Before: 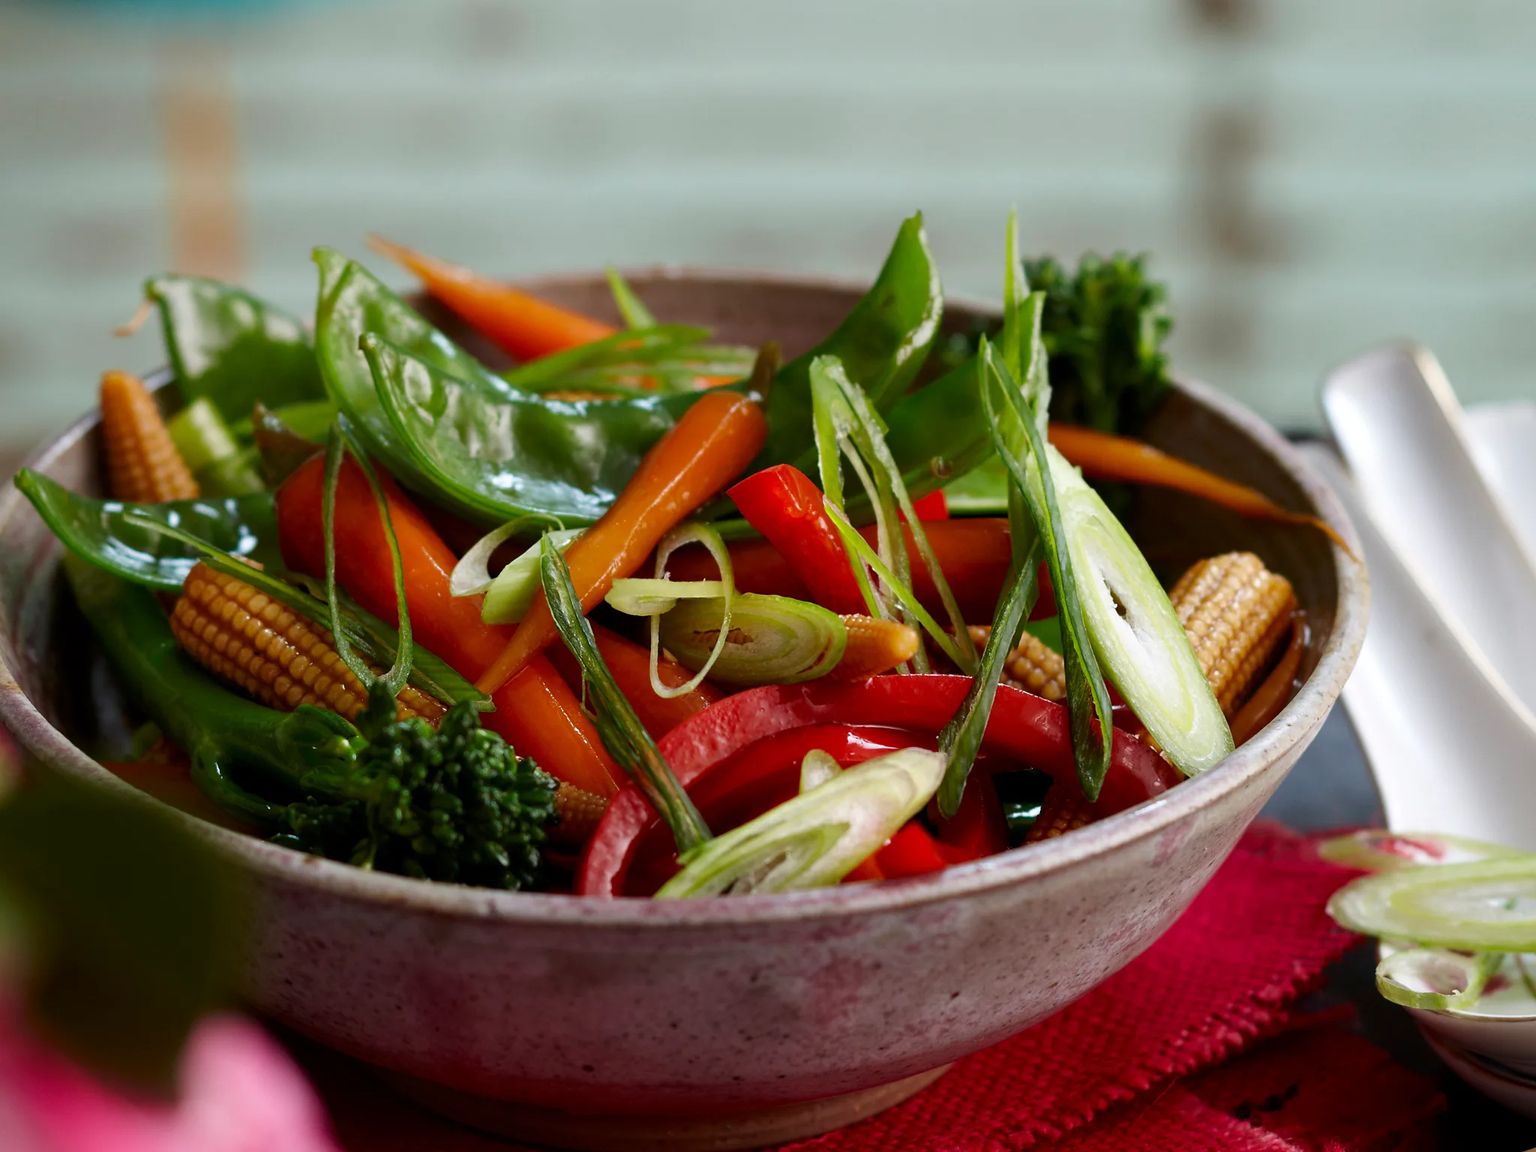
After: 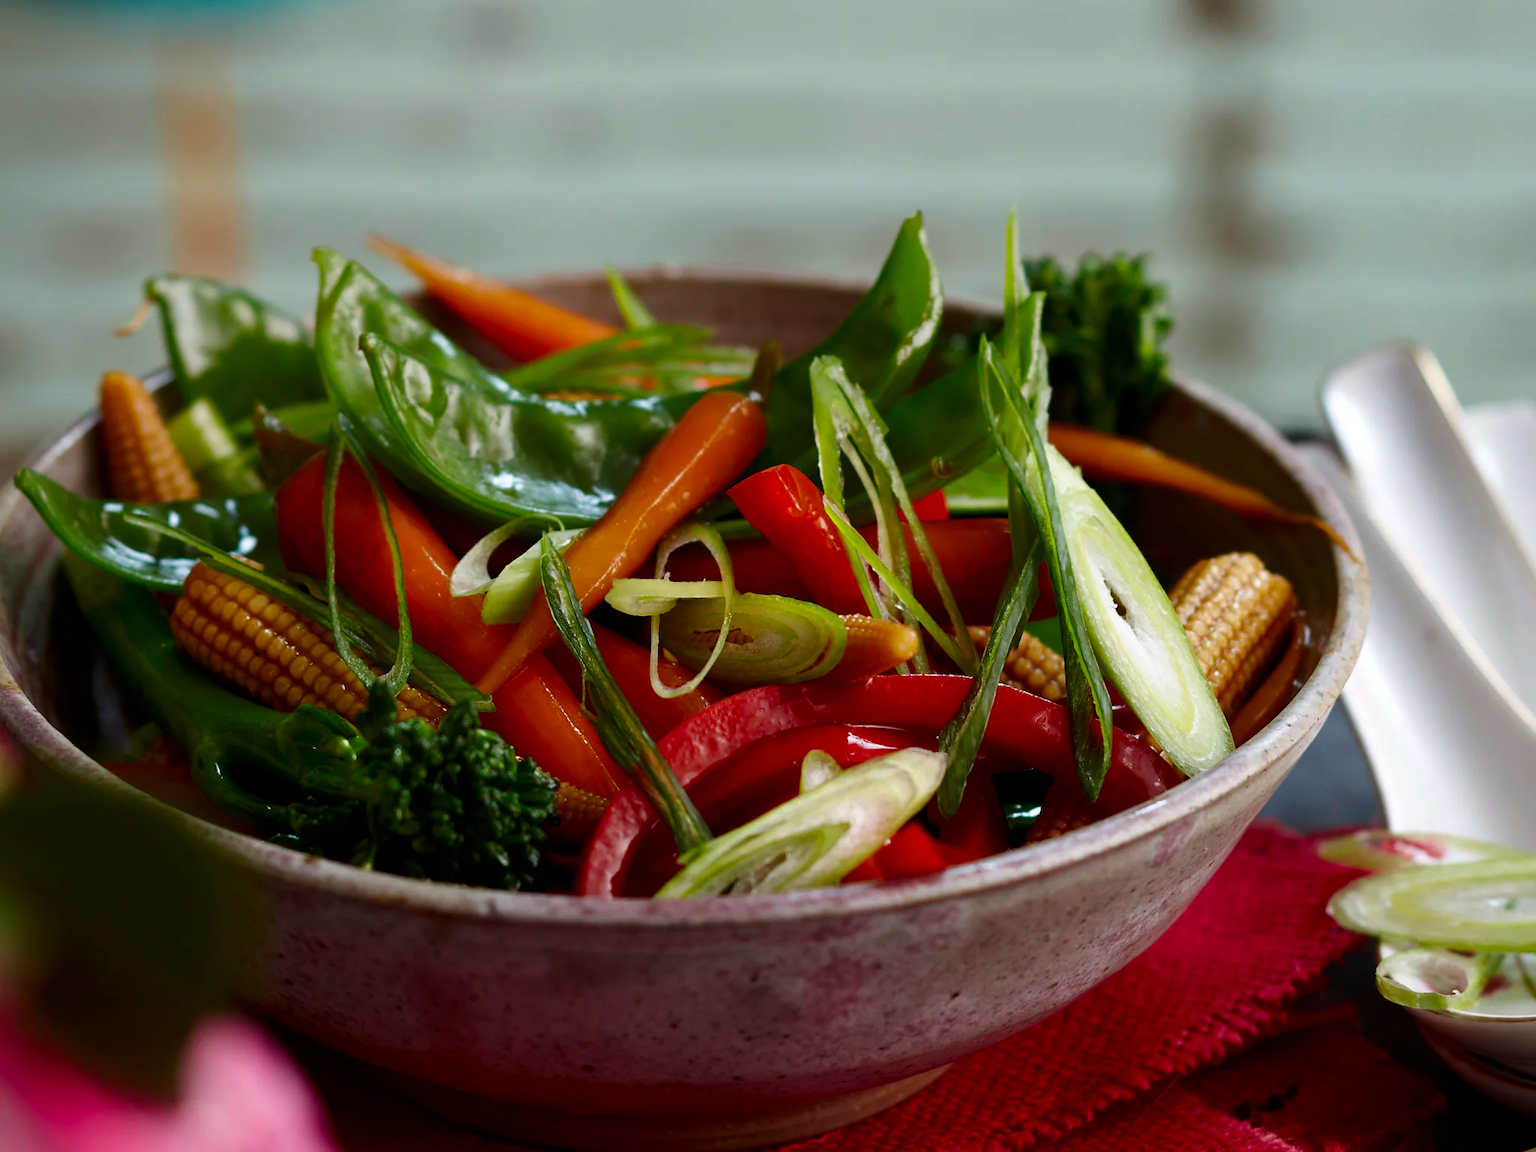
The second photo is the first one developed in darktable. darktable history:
contrast brightness saturation: brightness -0.093
color balance rgb: power › hue 72.25°, perceptual saturation grading › global saturation 0.181%, global vibrance 20%
